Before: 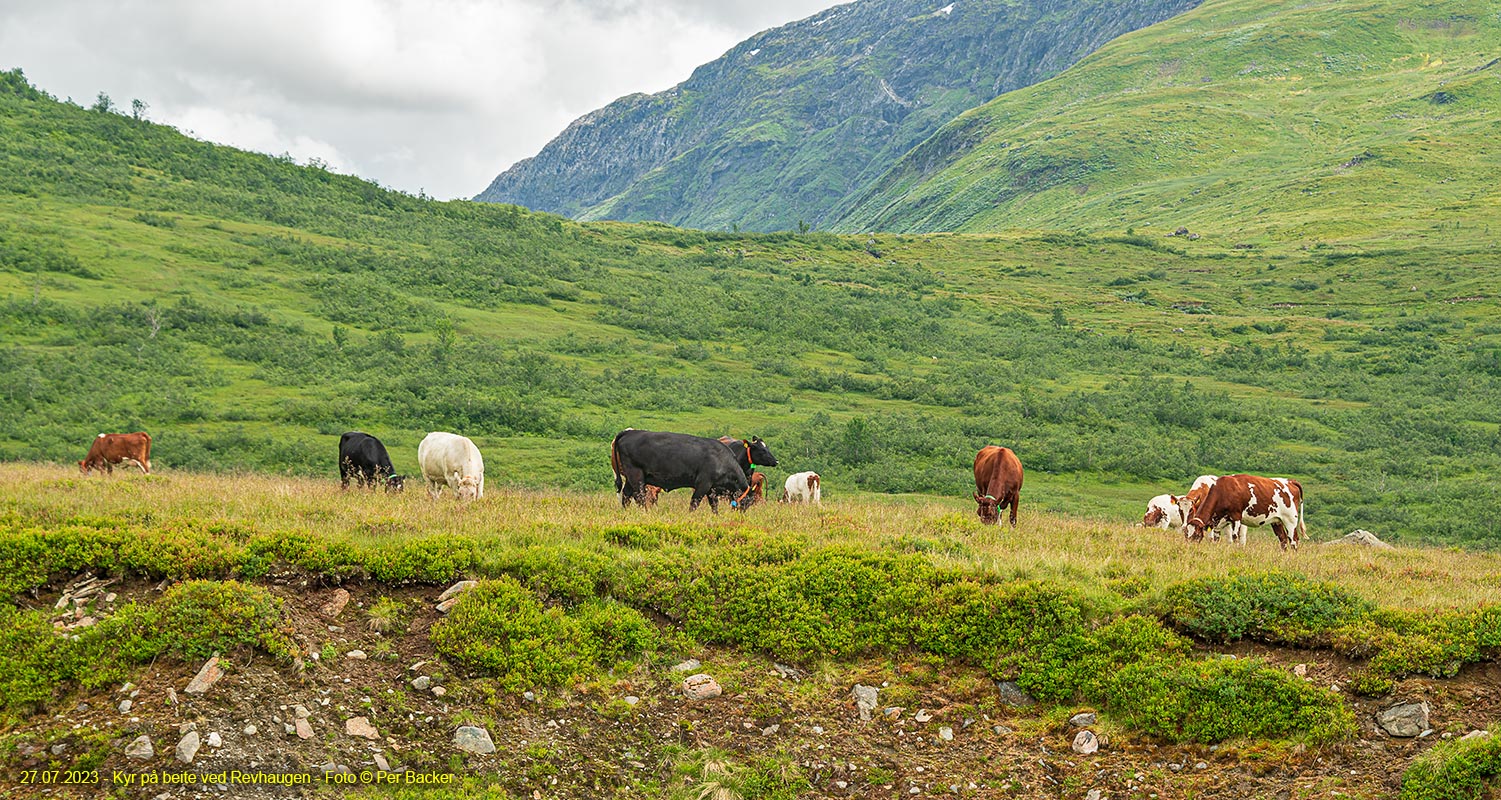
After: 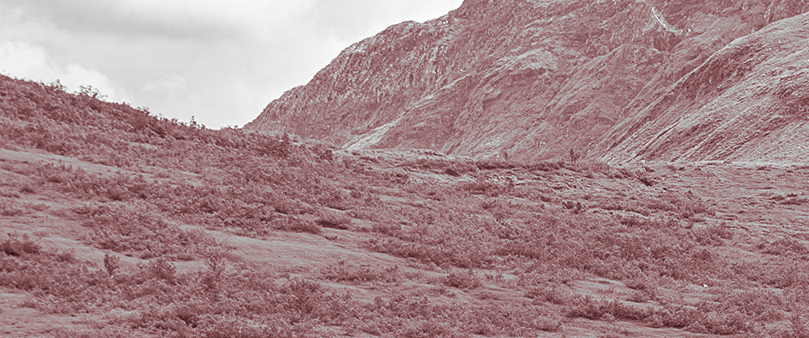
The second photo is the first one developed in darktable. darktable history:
crop: left 15.306%, top 9.065%, right 30.789%, bottom 48.638%
monochrome: size 1
split-toning: highlights › hue 187.2°, highlights › saturation 0.83, balance -68.05, compress 56.43%
